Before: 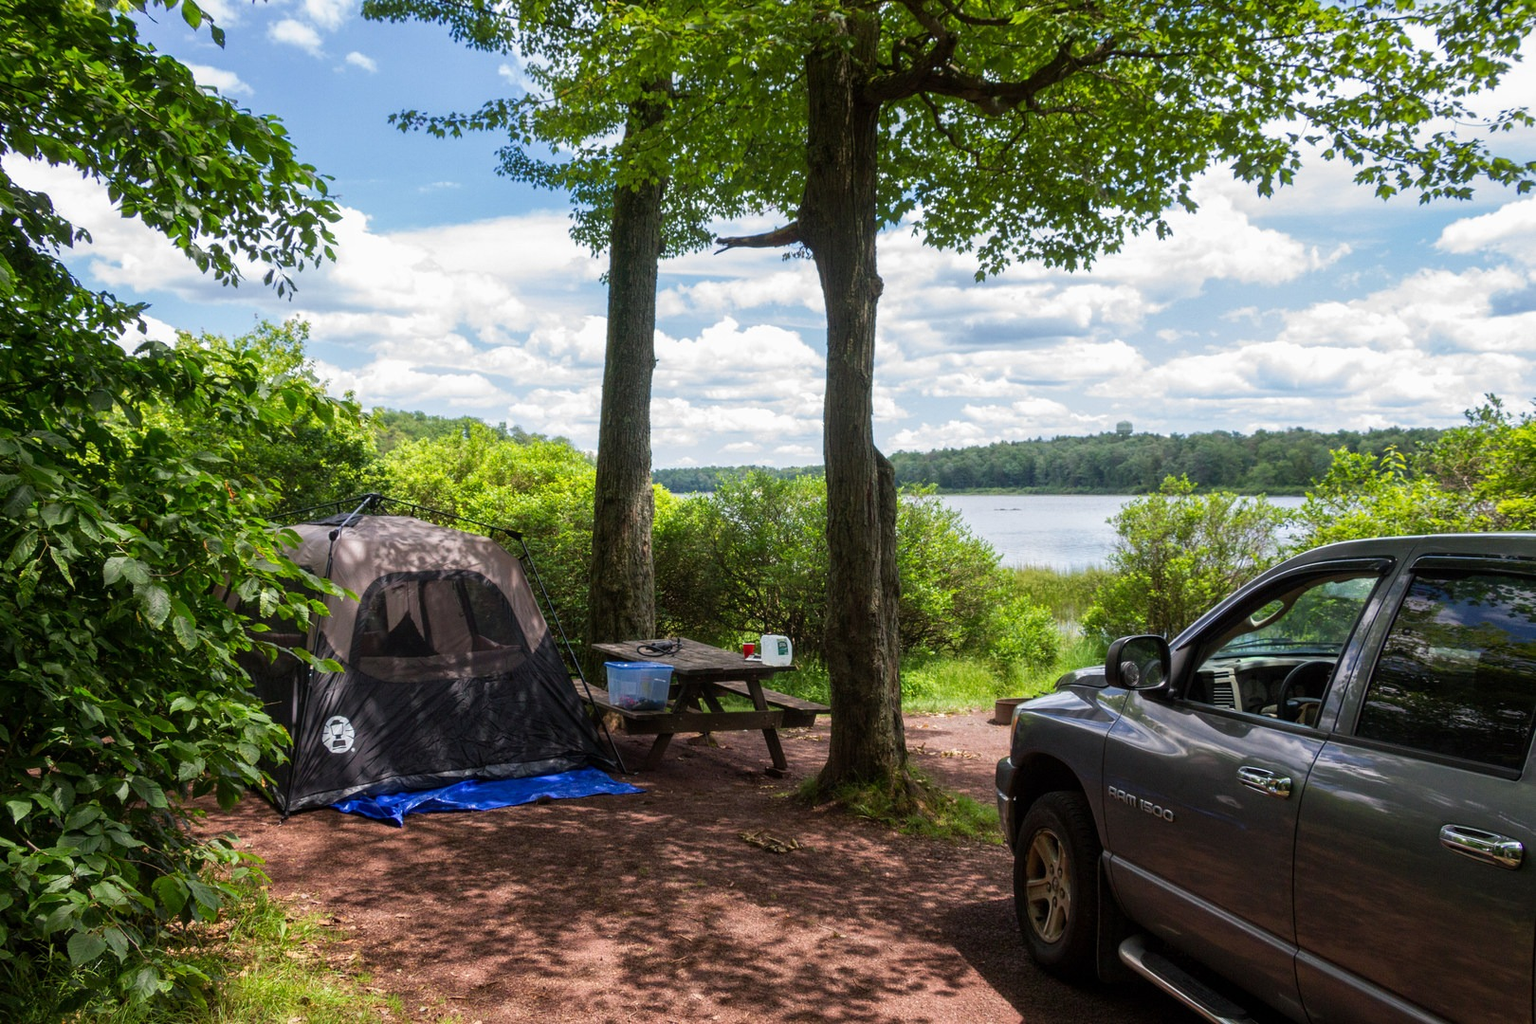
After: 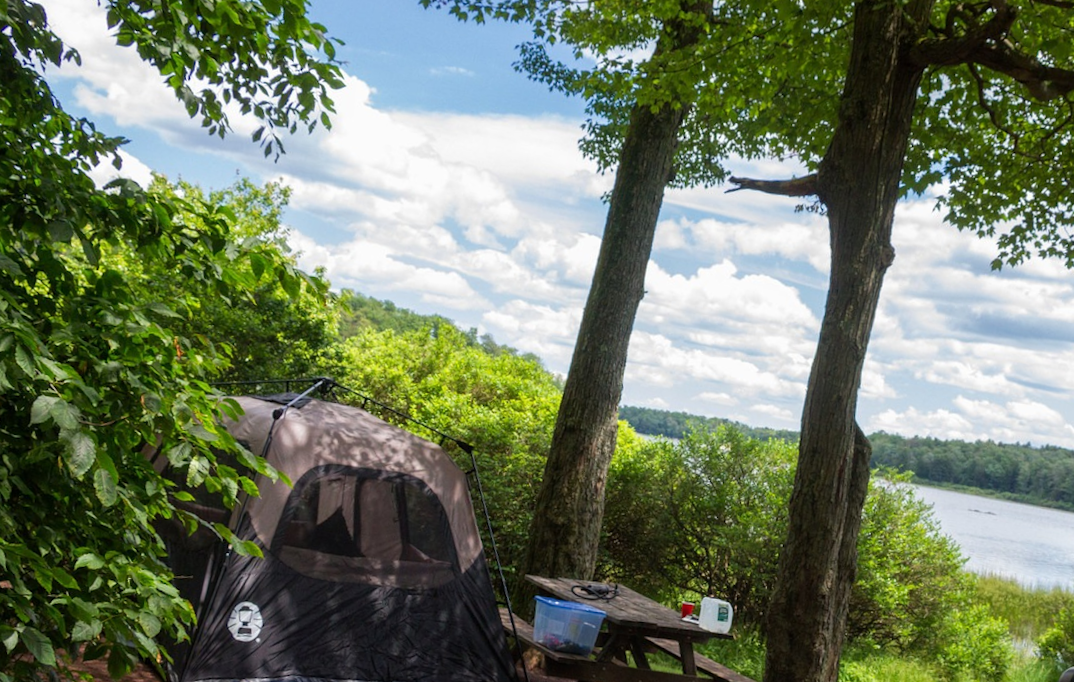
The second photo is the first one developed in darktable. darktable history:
crop and rotate: angle -4.99°, left 2.122%, top 6.945%, right 27.566%, bottom 30.519%
rotate and perspective: rotation 5.12°, automatic cropping off
